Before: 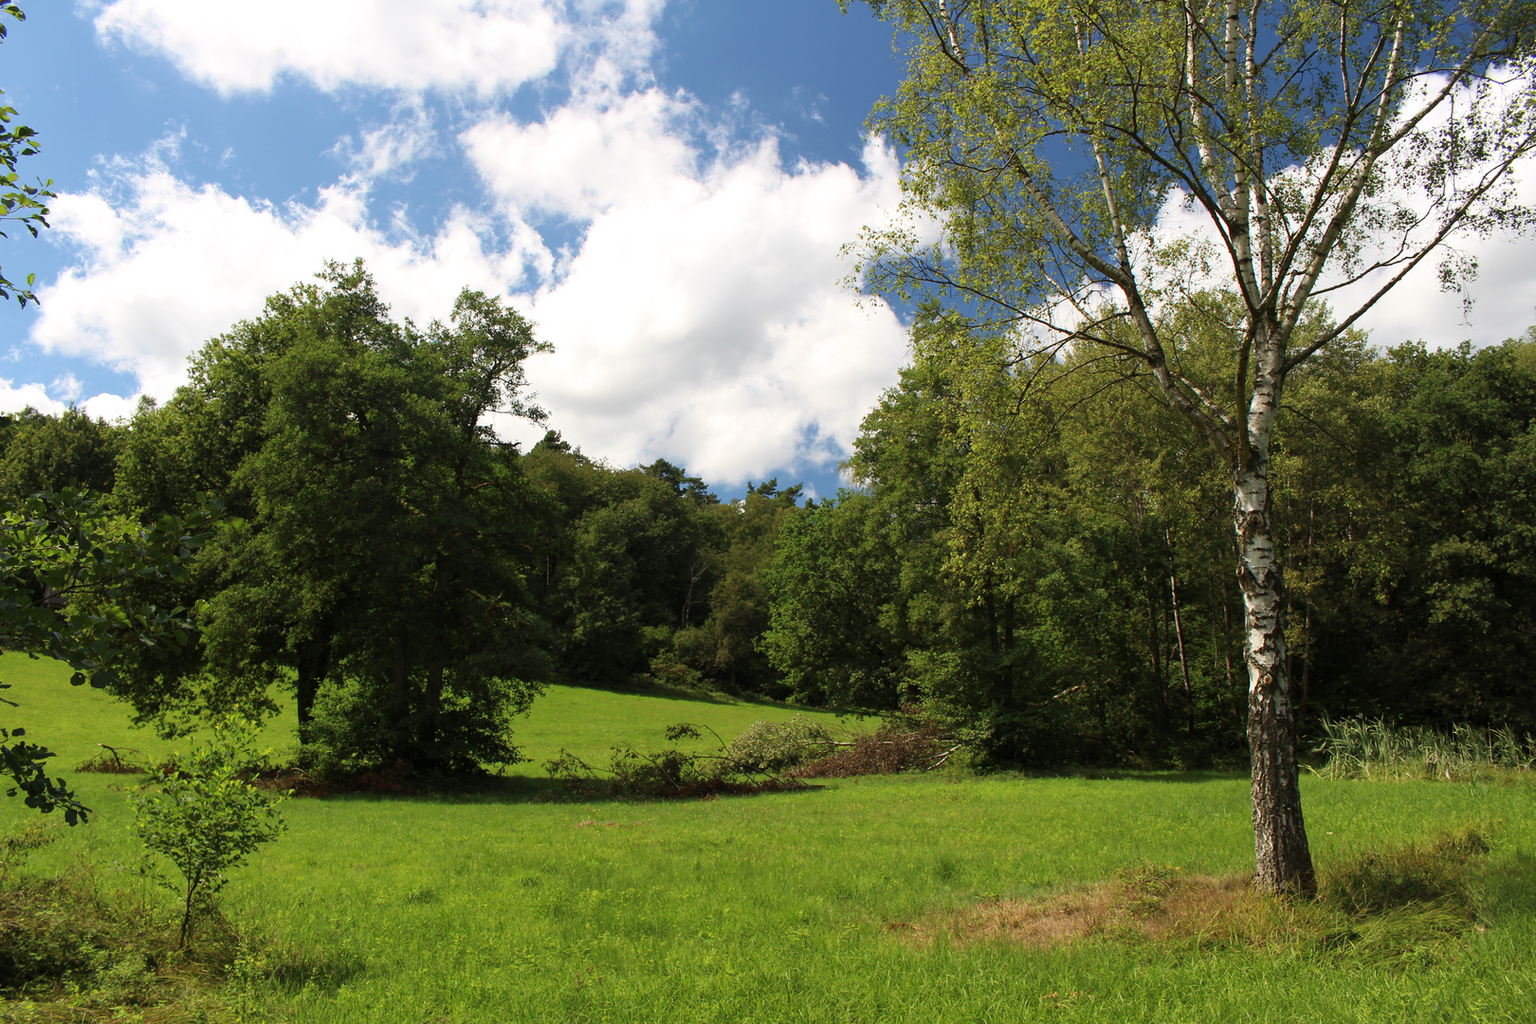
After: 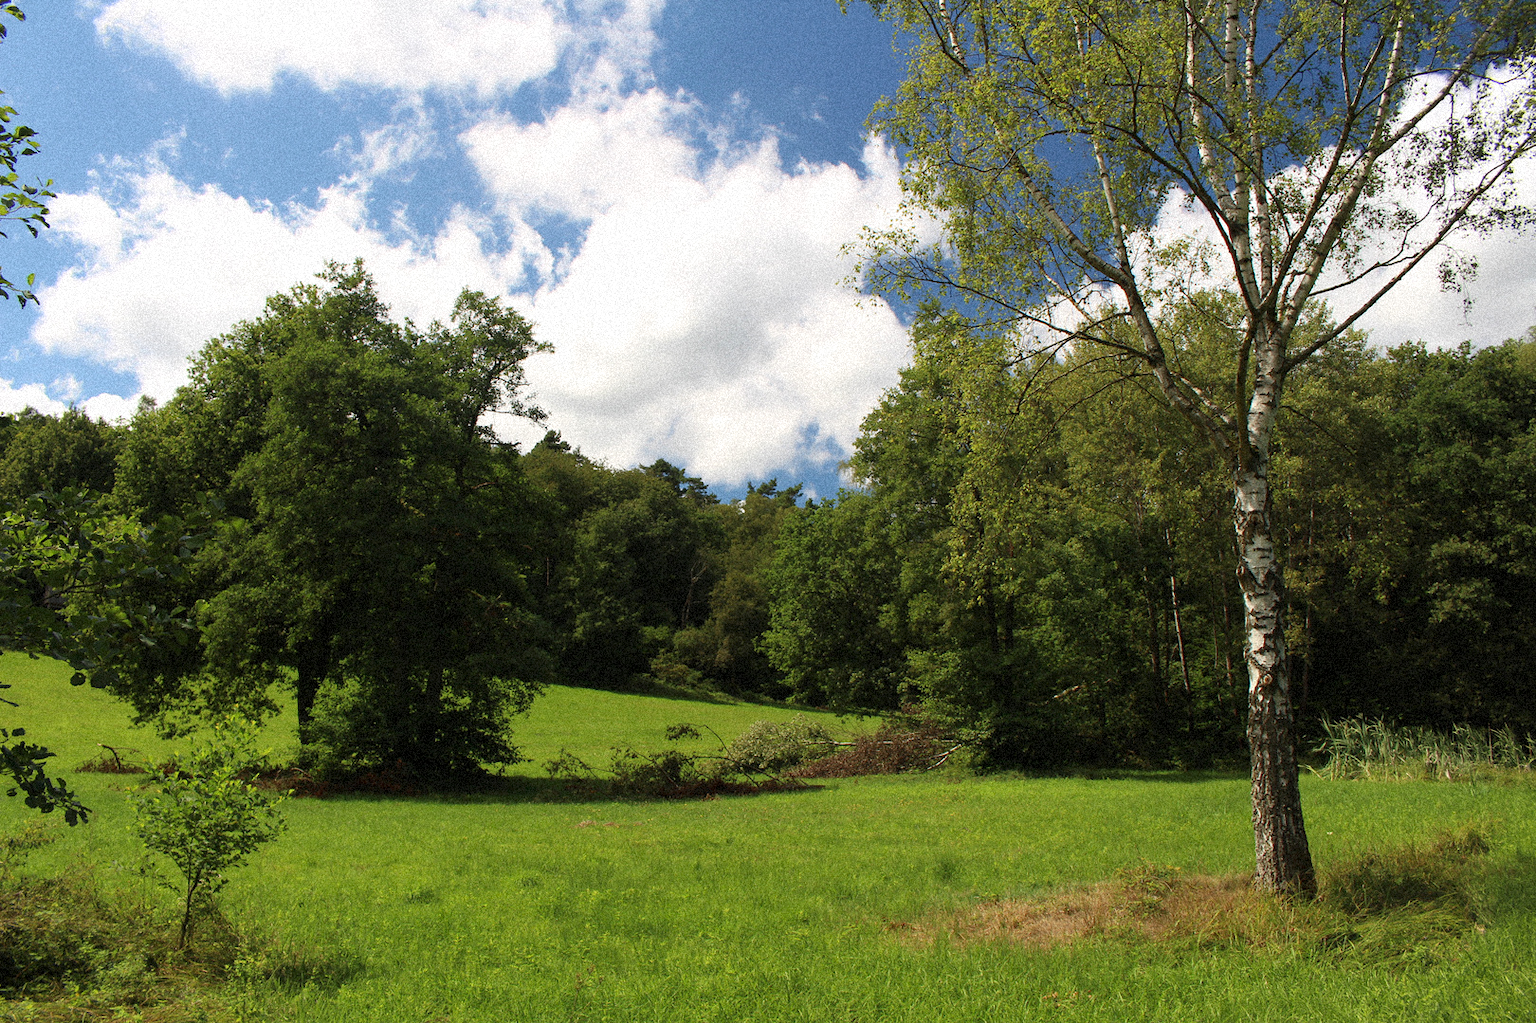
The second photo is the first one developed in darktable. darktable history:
crop: bottom 0.071%
grain: coarseness 9.38 ISO, strength 34.99%, mid-tones bias 0%
